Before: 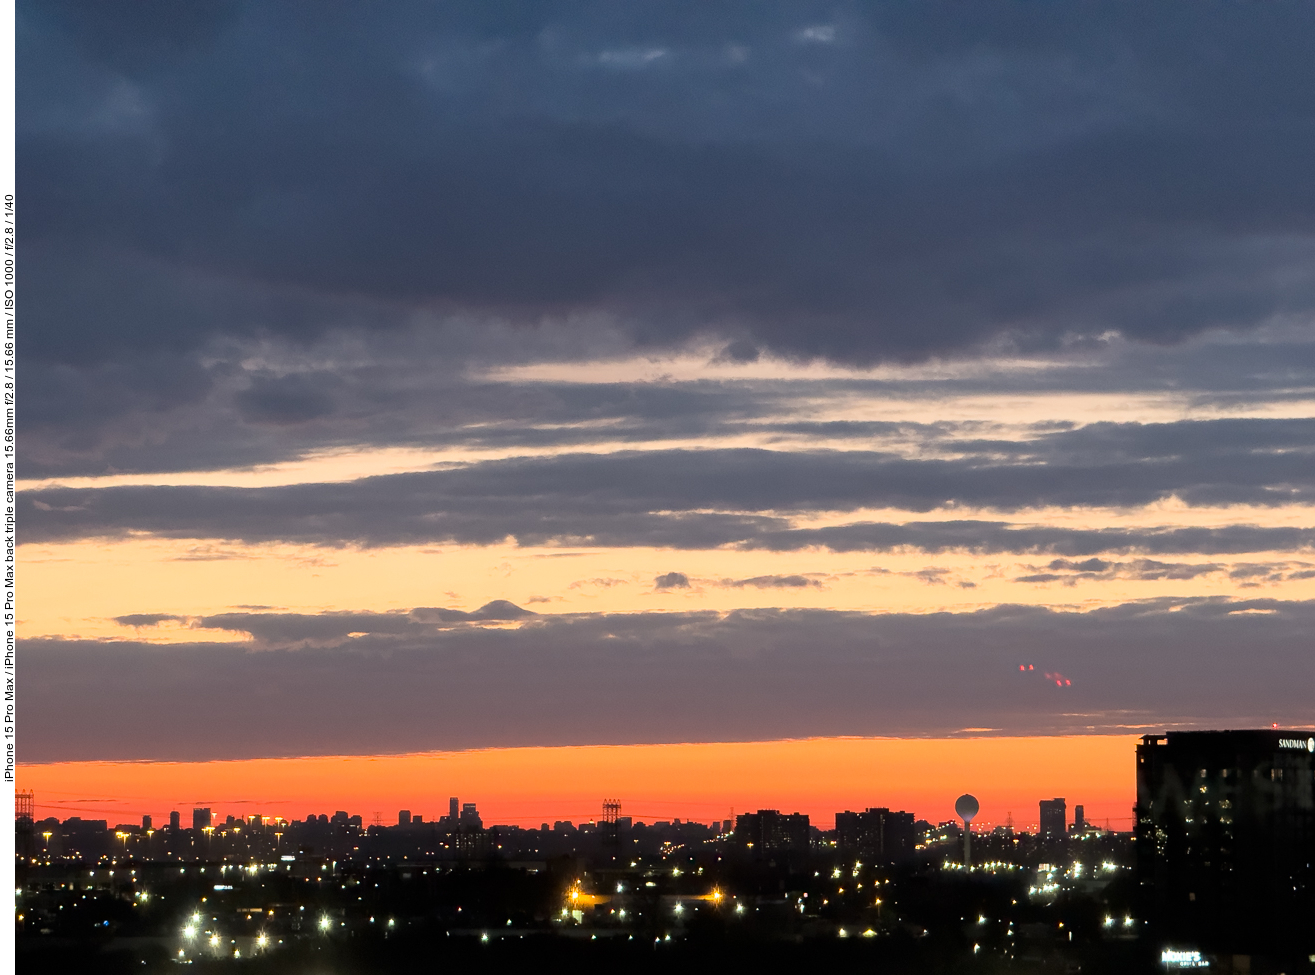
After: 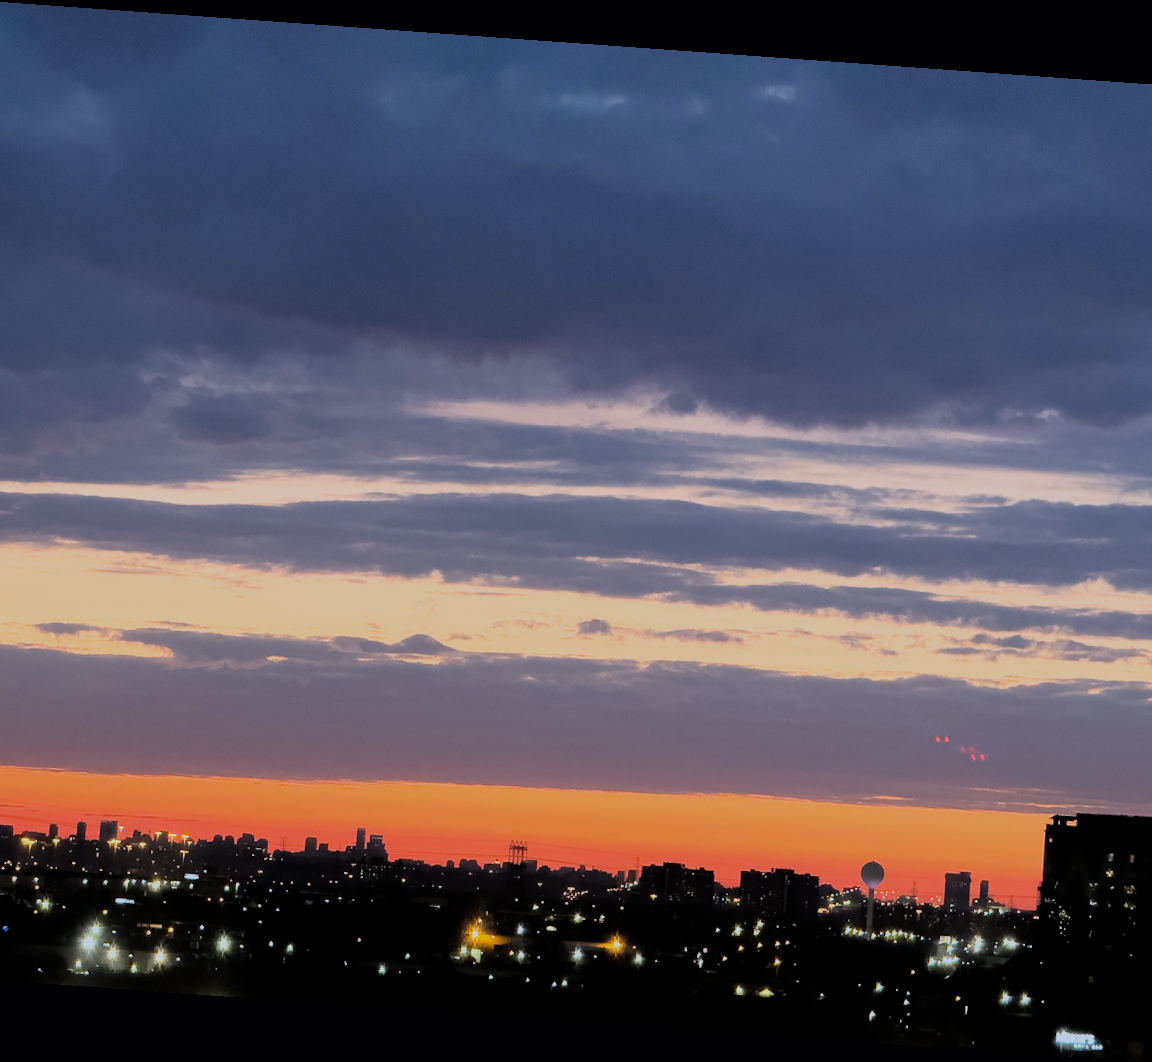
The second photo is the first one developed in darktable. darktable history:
rotate and perspective: rotation 4.1°, automatic cropping off
white balance: red 0.967, blue 1.119, emerald 0.756
crop: left 7.598%, right 7.873%
filmic rgb: black relative exposure -7.15 EV, white relative exposure 5.36 EV, hardness 3.02, color science v6 (2022)
